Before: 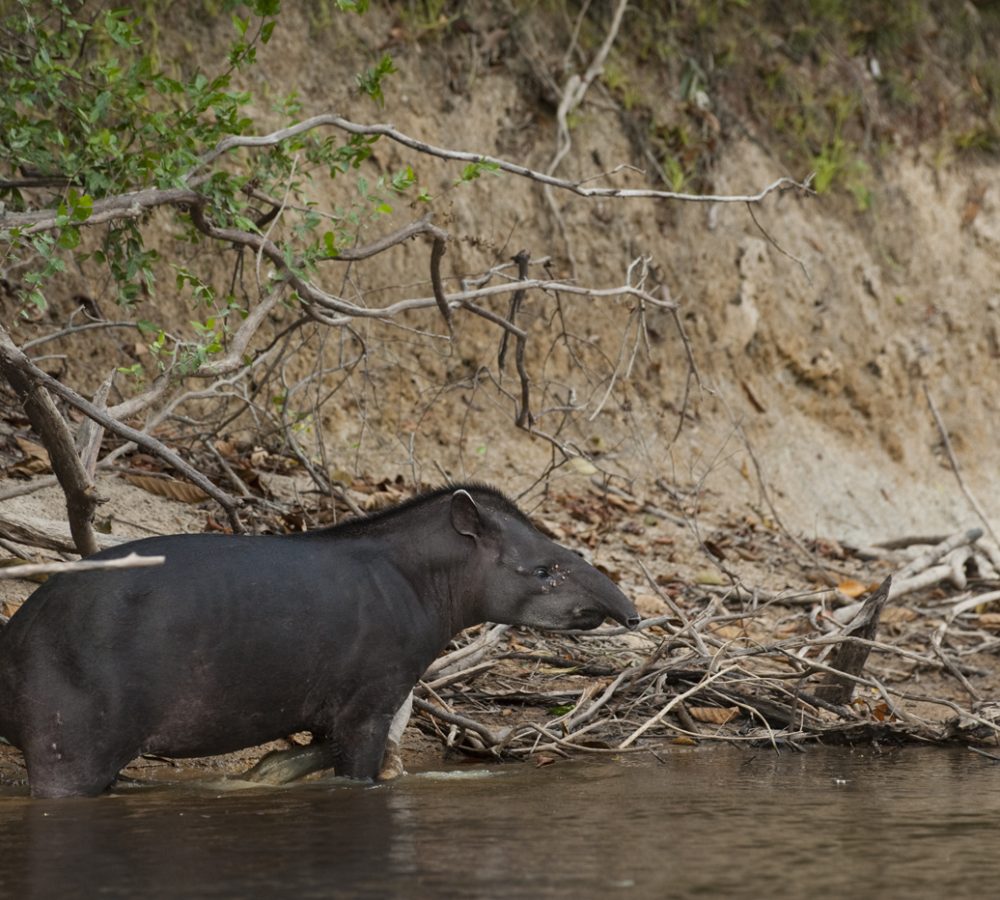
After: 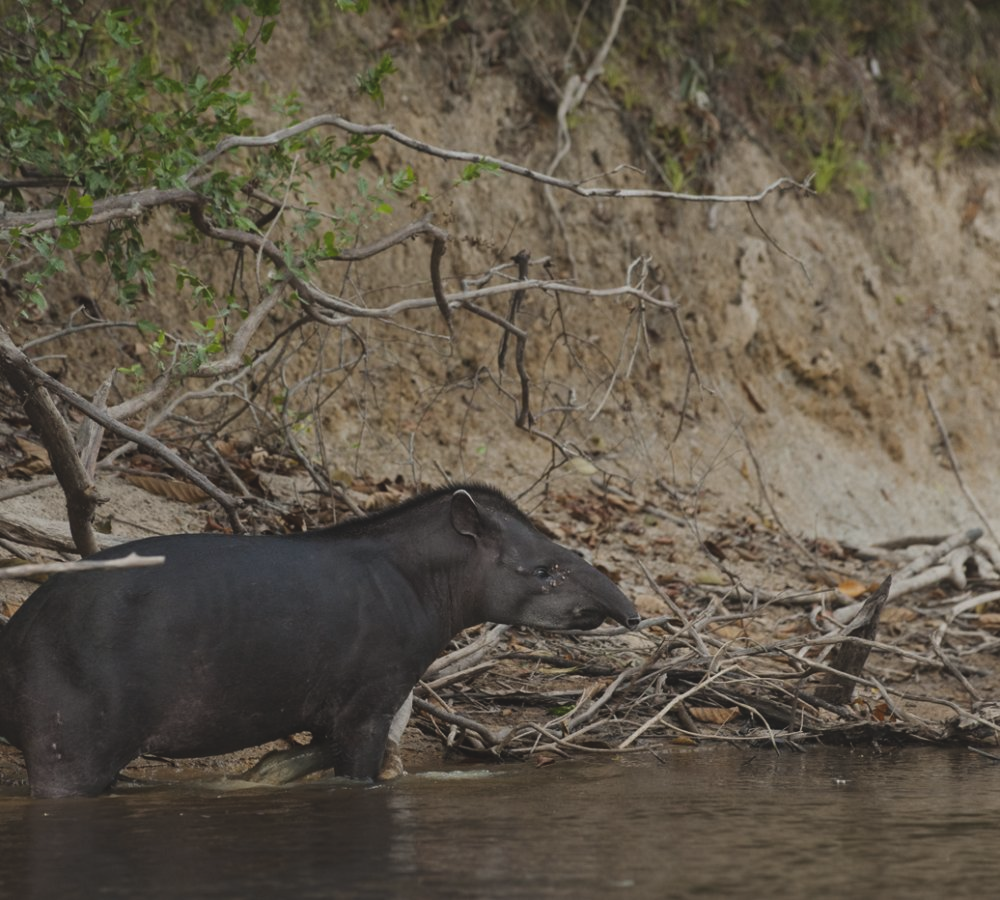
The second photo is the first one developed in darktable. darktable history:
exposure: black level correction -0.015, exposure -0.526 EV, compensate highlight preservation false
